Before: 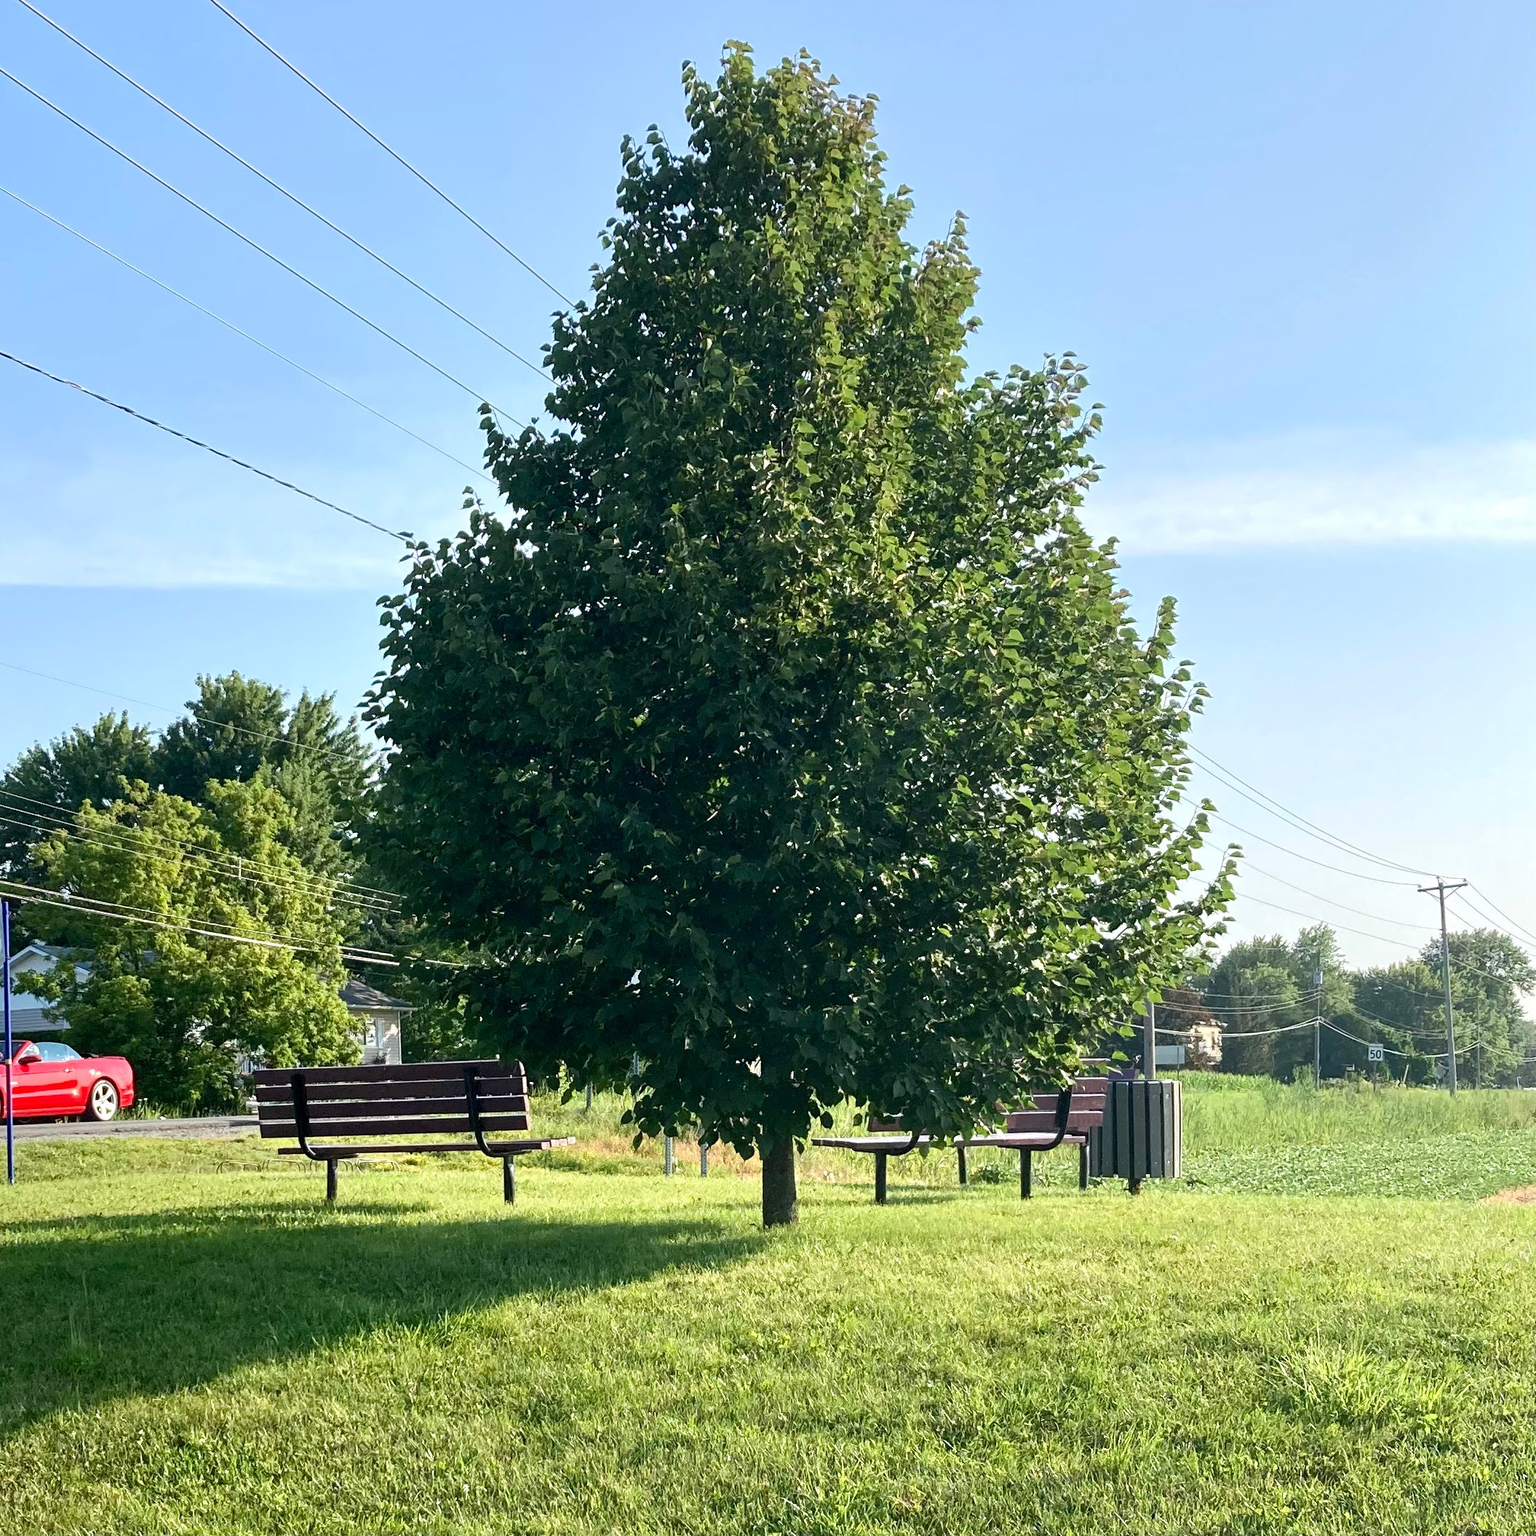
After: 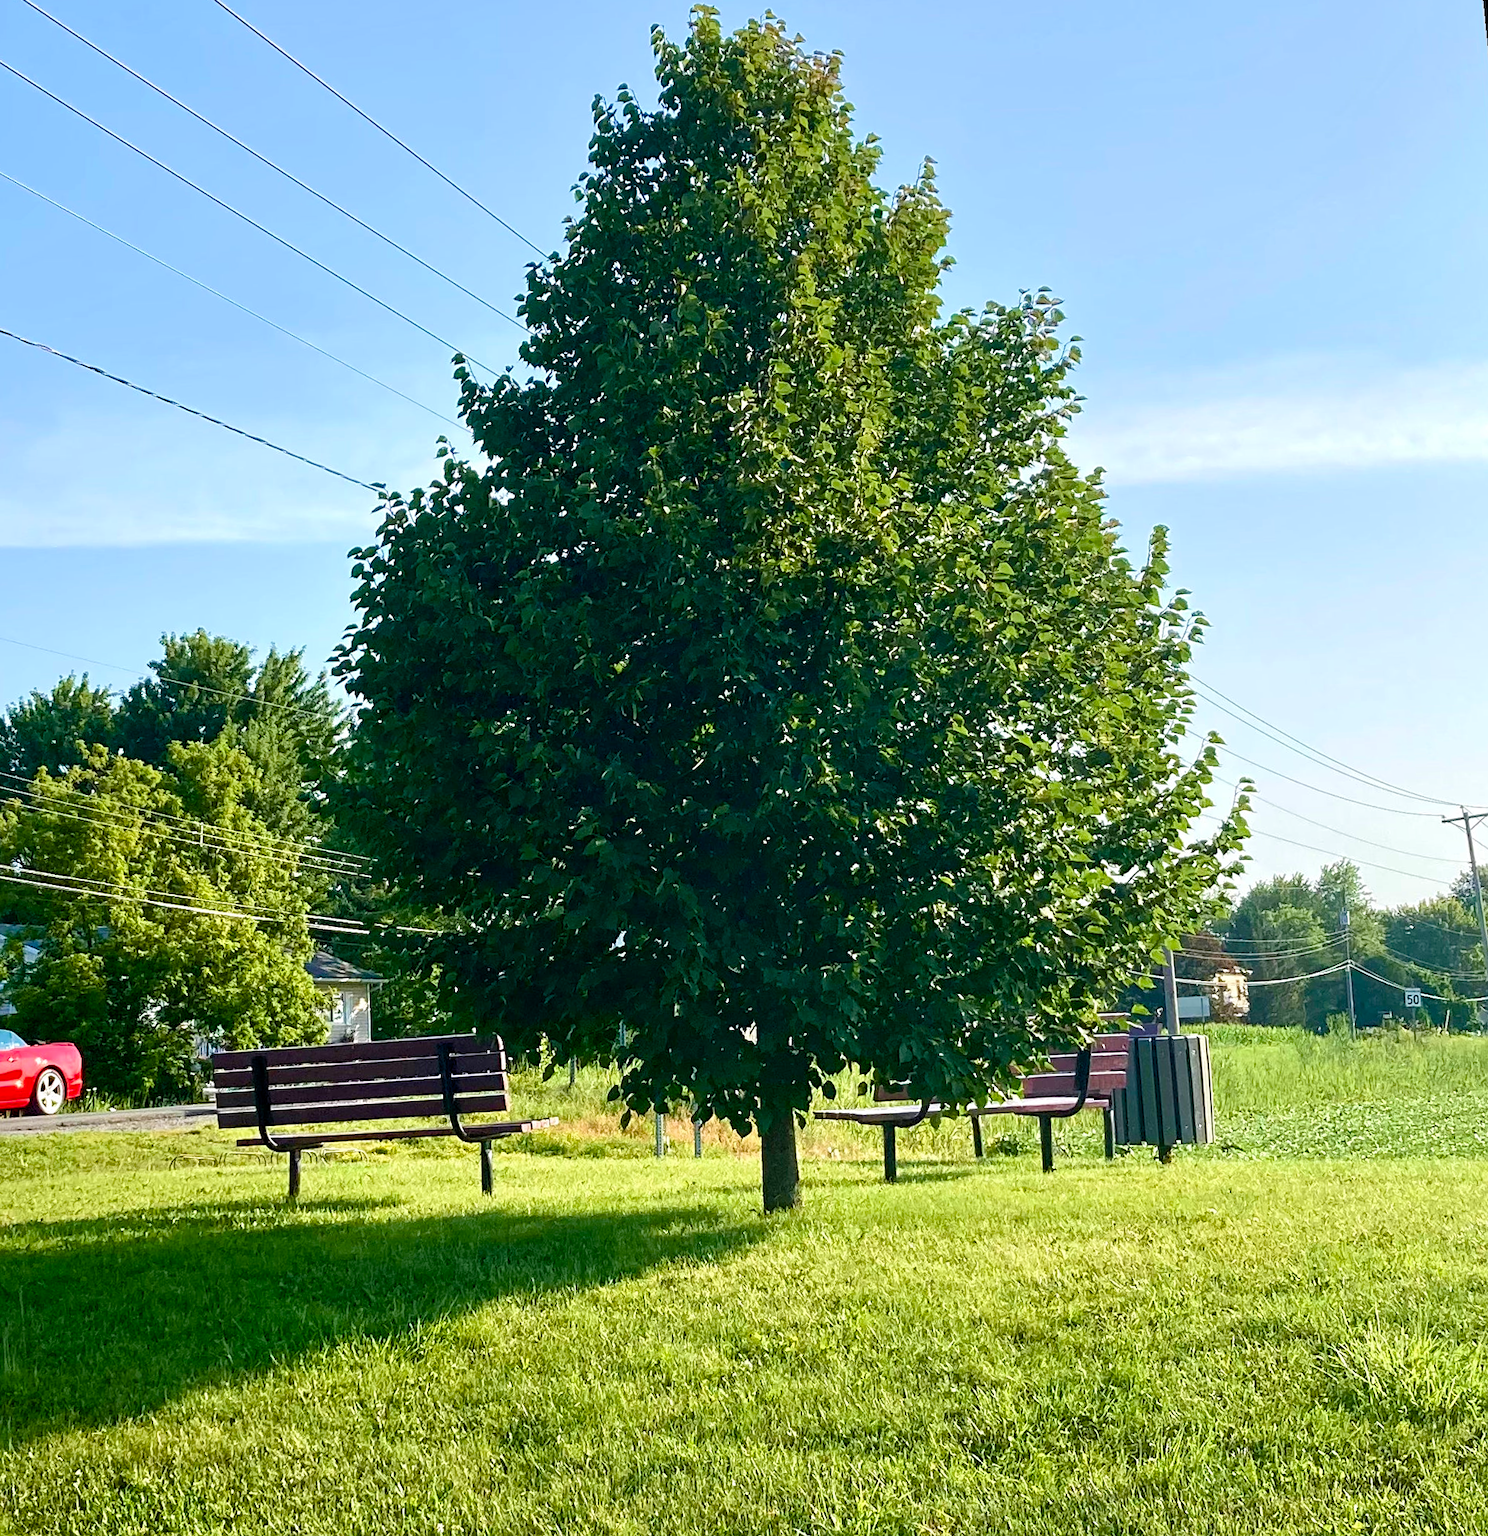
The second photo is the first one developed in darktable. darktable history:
color balance rgb: perceptual saturation grading › global saturation 35%, perceptual saturation grading › highlights -25%, perceptual saturation grading › shadows 50%
sharpen: amount 0.2
rotate and perspective: rotation -1.68°, lens shift (vertical) -0.146, crop left 0.049, crop right 0.912, crop top 0.032, crop bottom 0.96
velvia: on, module defaults
